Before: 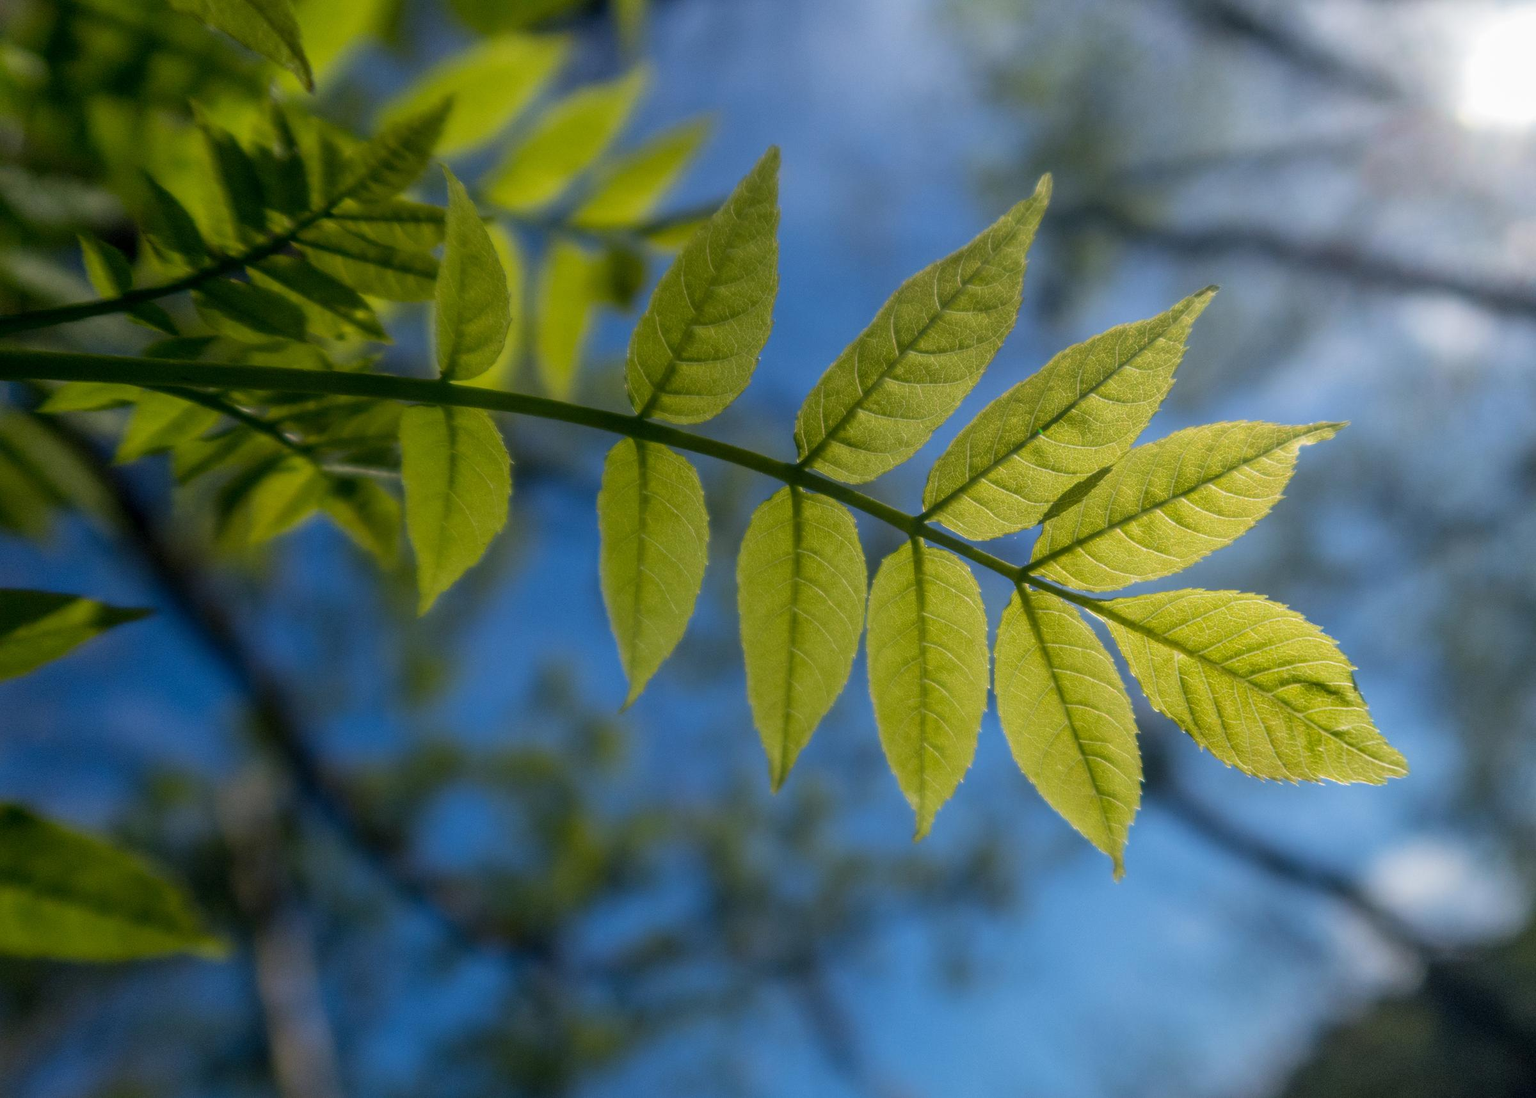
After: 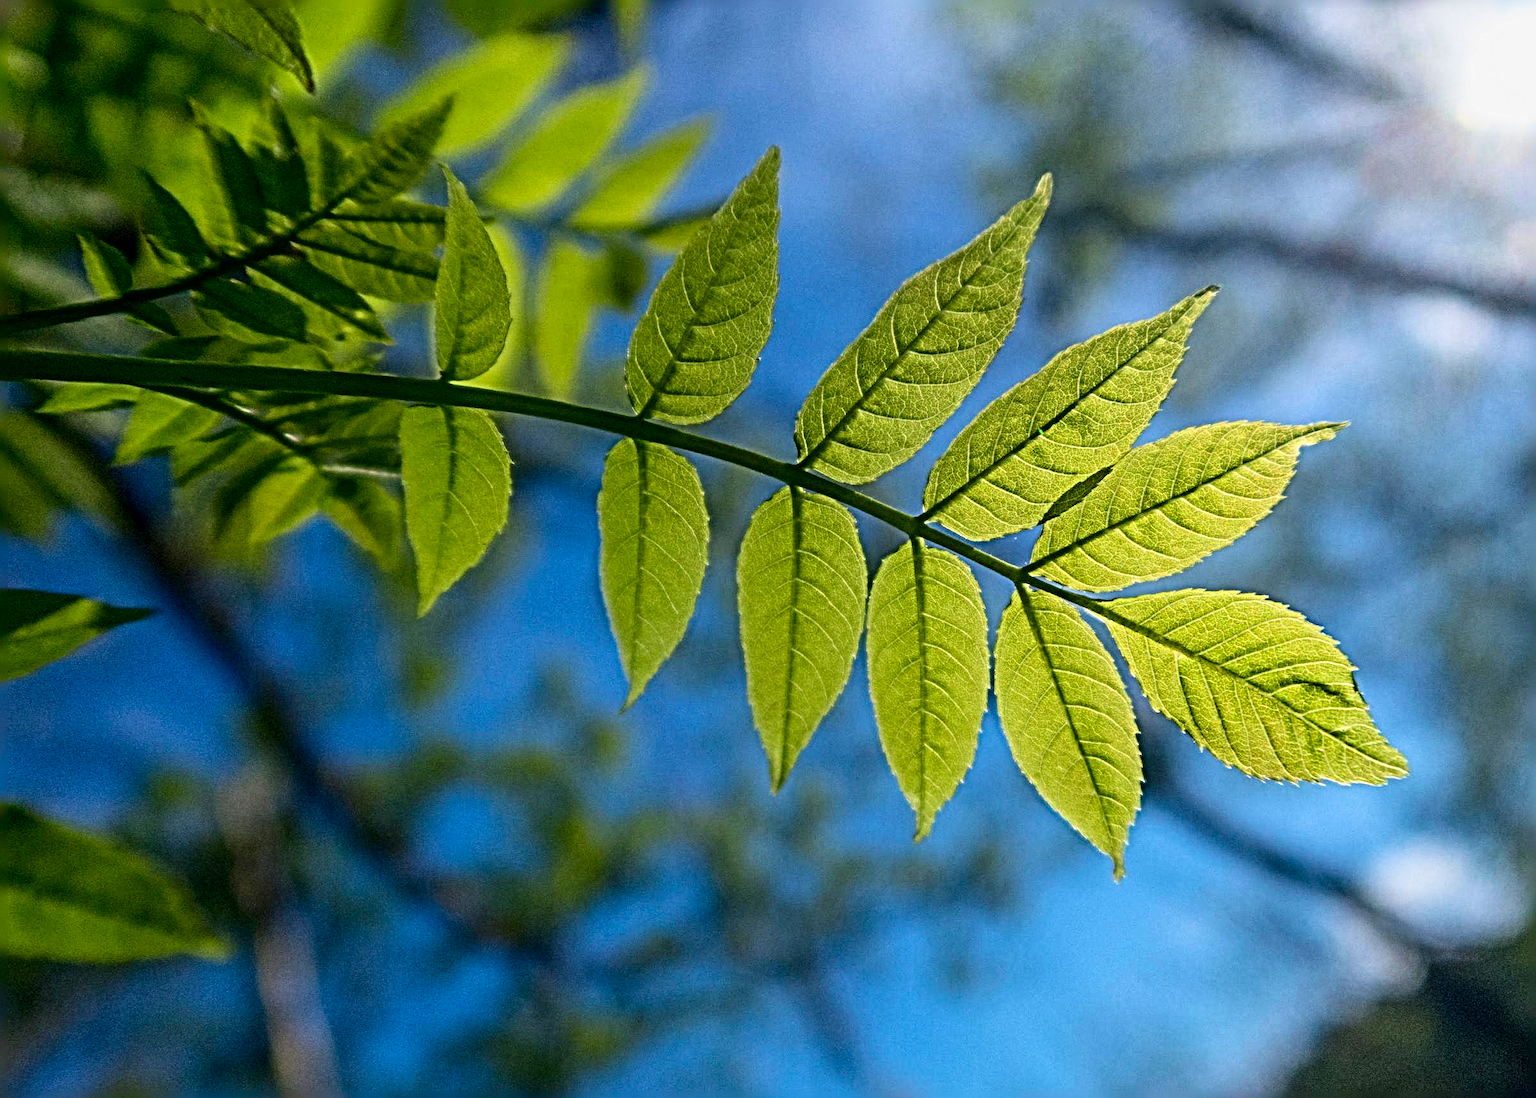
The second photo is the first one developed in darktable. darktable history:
sharpen: radius 6.3, amount 1.8, threshold 0
tone curve: curves: ch0 [(0, 0) (0.091, 0.077) (0.517, 0.574) (0.745, 0.82) (0.844, 0.908) (0.909, 0.942) (1, 0.973)]; ch1 [(0, 0) (0.437, 0.404) (0.5, 0.5) (0.534, 0.546) (0.58, 0.603) (0.616, 0.649) (1, 1)]; ch2 [(0, 0) (0.442, 0.415) (0.5, 0.5) (0.535, 0.547) (0.585, 0.62) (1, 1)], color space Lab, independent channels, preserve colors none
